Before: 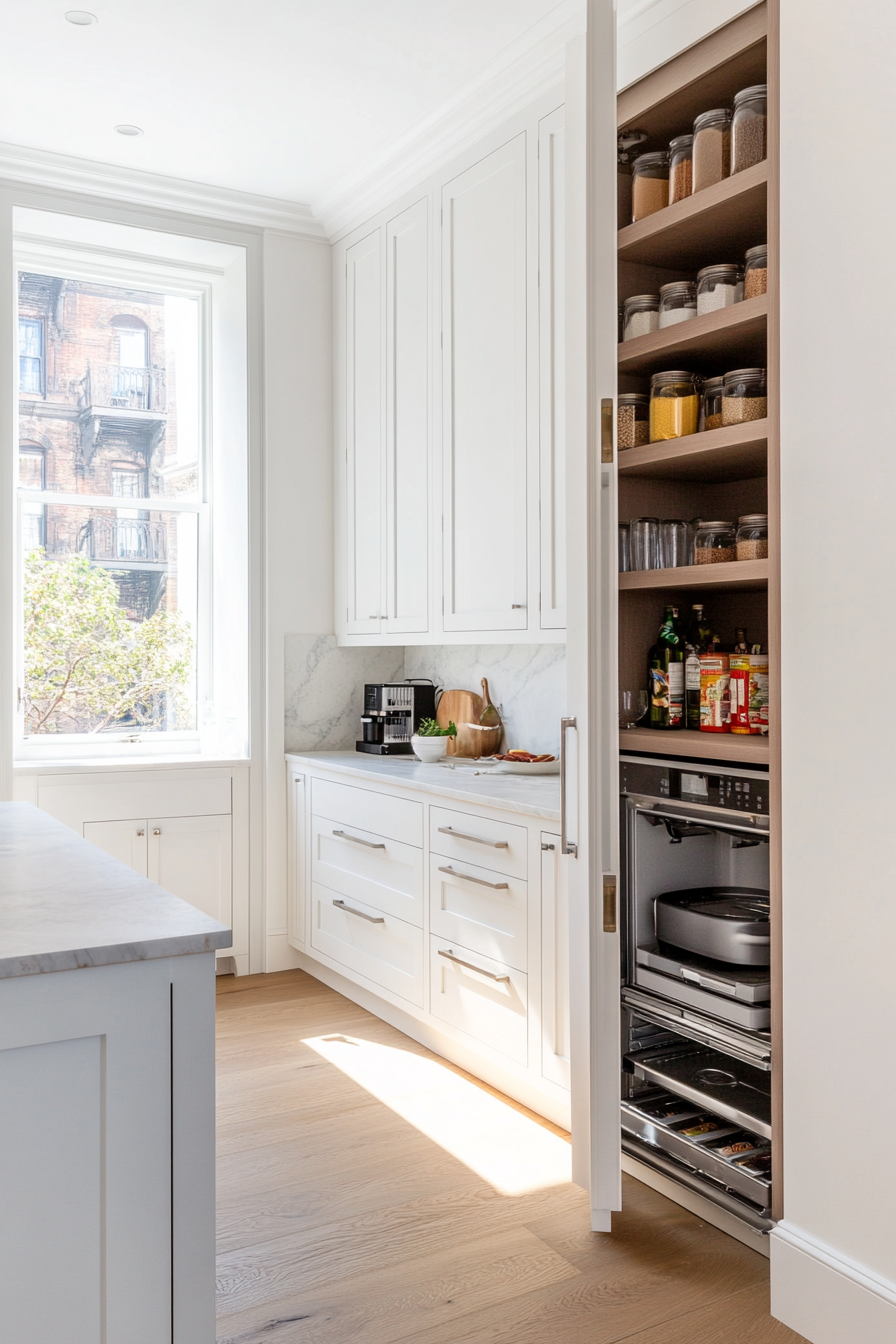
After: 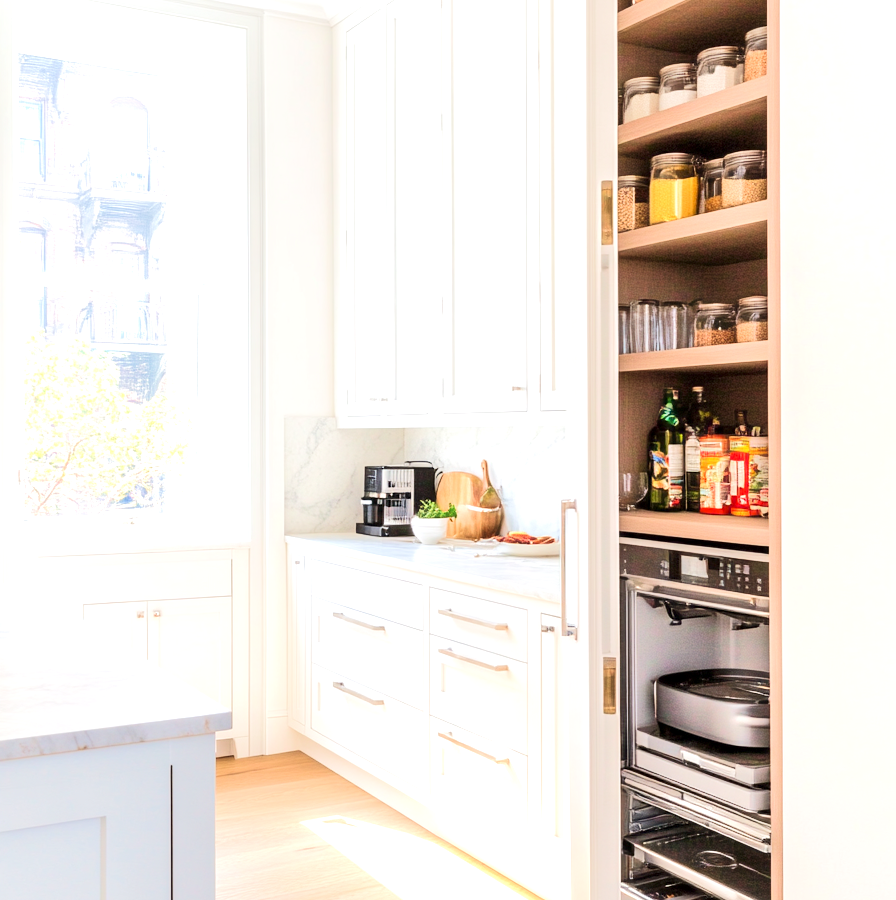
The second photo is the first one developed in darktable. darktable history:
crop: top 16.237%, bottom 16.761%
tone equalizer: -8 EV 1.99 EV, -7 EV 2 EV, -6 EV 2 EV, -5 EV 1.97 EV, -4 EV 1.99 EV, -3 EV 1.47 EV, -2 EV 0.998 EV, -1 EV 0.524 EV, edges refinement/feathering 500, mask exposure compensation -1.57 EV, preserve details no
velvia: on, module defaults
